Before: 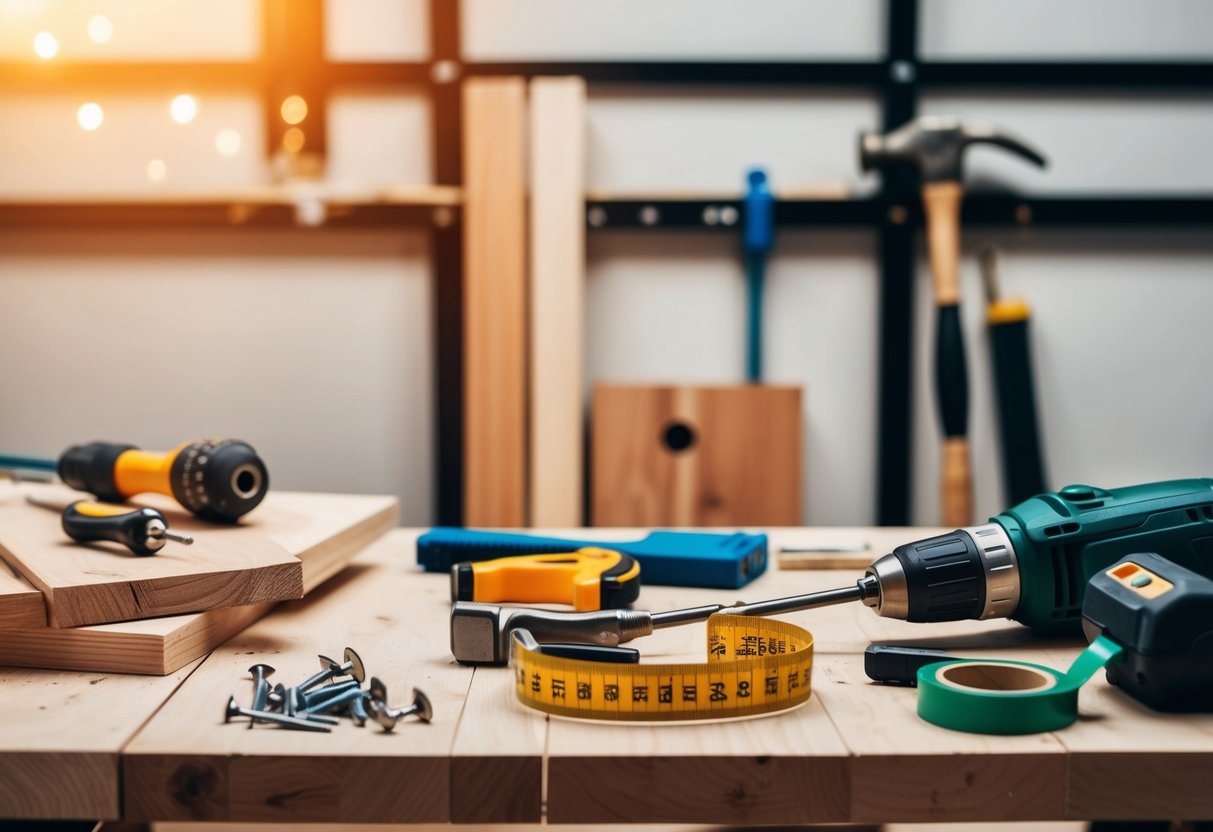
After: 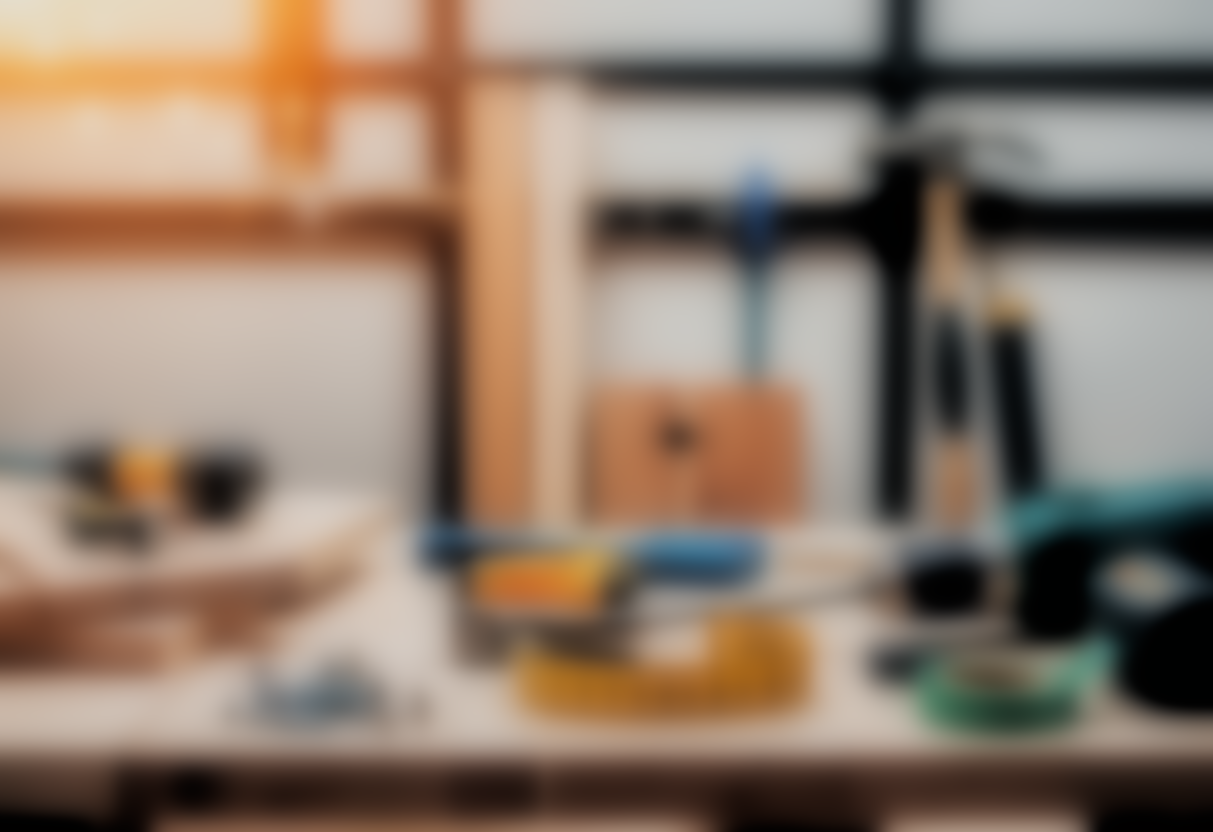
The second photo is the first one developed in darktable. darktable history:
filmic rgb: black relative exposure -3.86 EV, white relative exposure 3.48 EV, hardness 2.63, contrast 1.103
lowpass: radius 16, unbound 0
